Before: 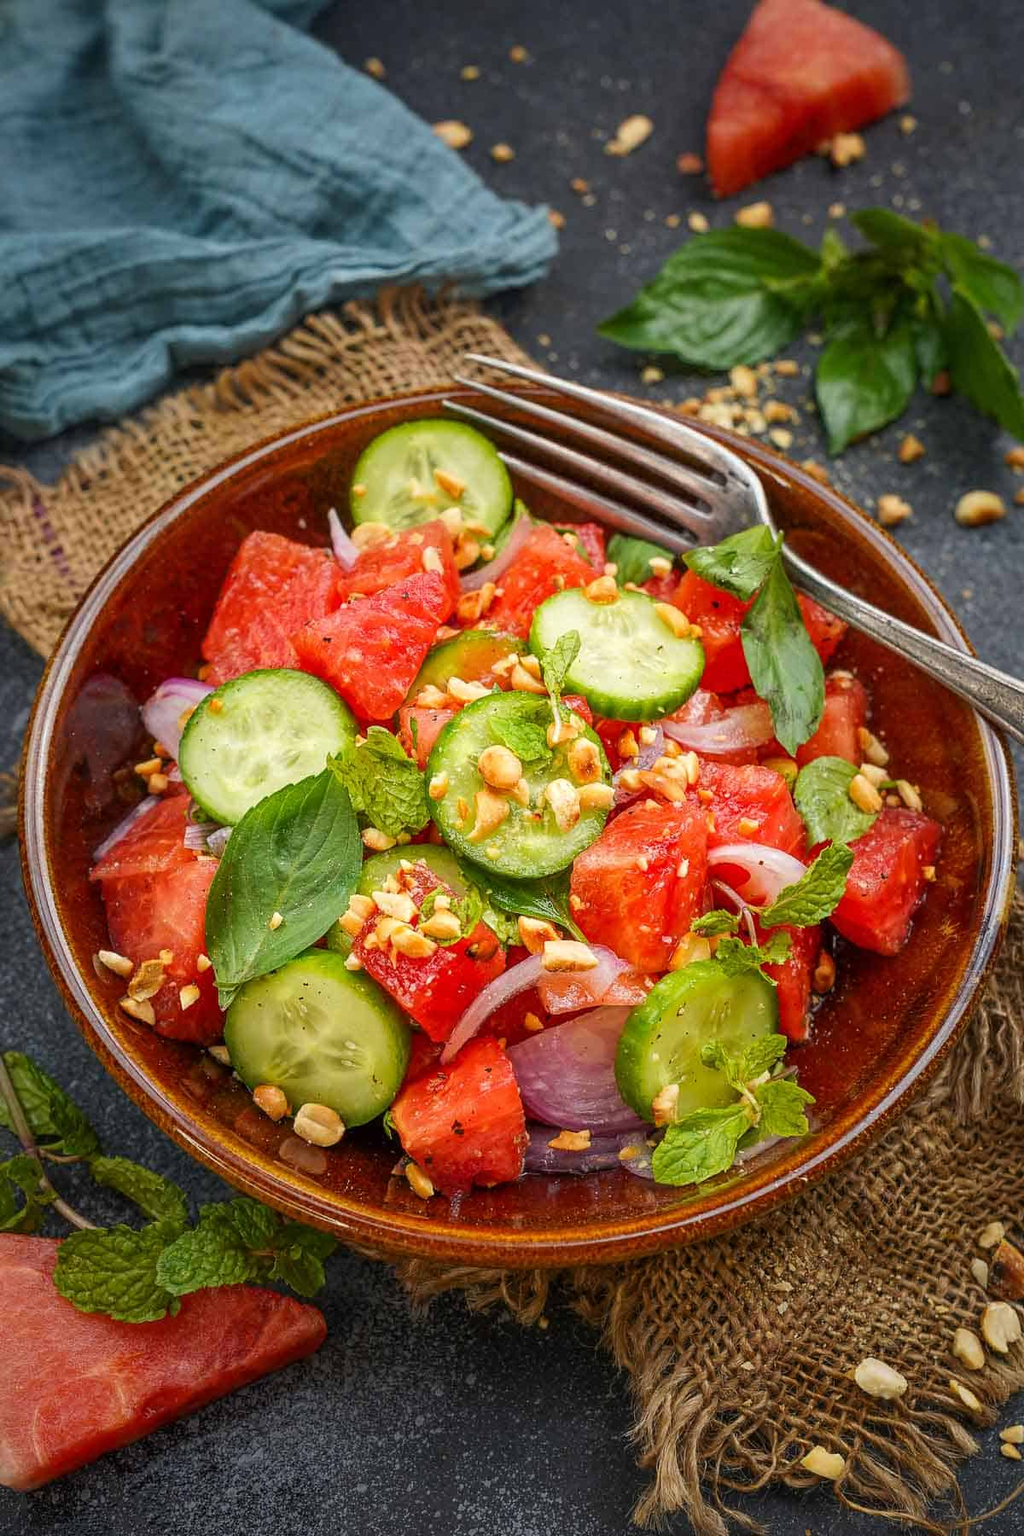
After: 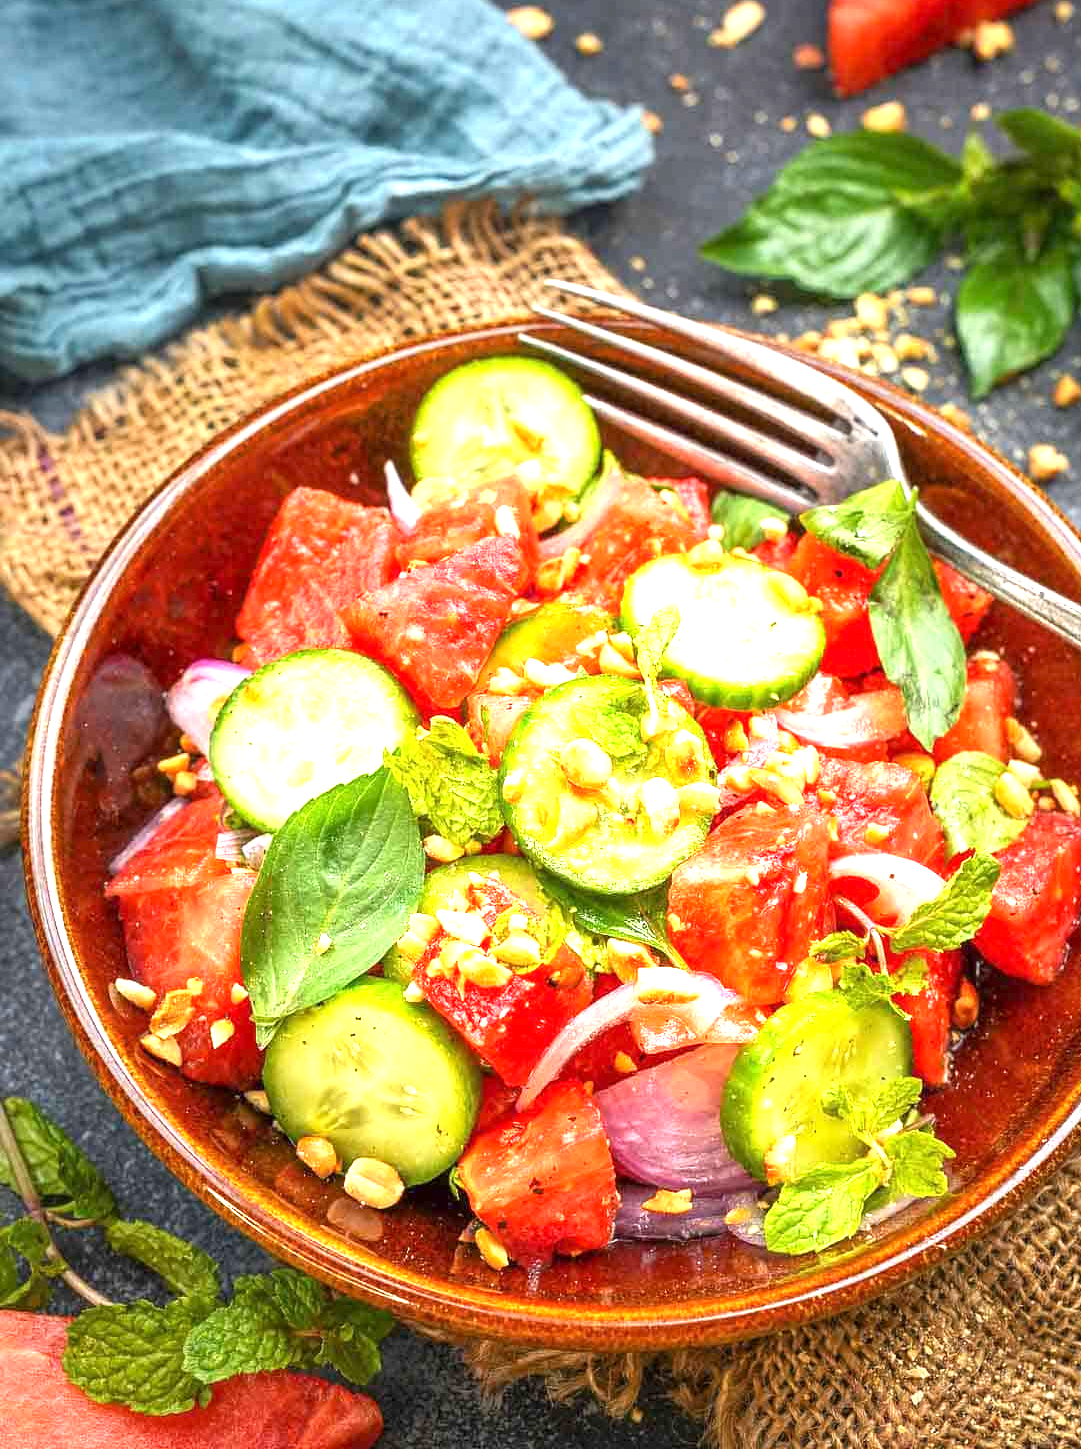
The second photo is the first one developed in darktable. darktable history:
exposure: exposure 1.494 EV, compensate highlight preservation false
crop: top 7.519%, right 9.879%, bottom 11.973%
